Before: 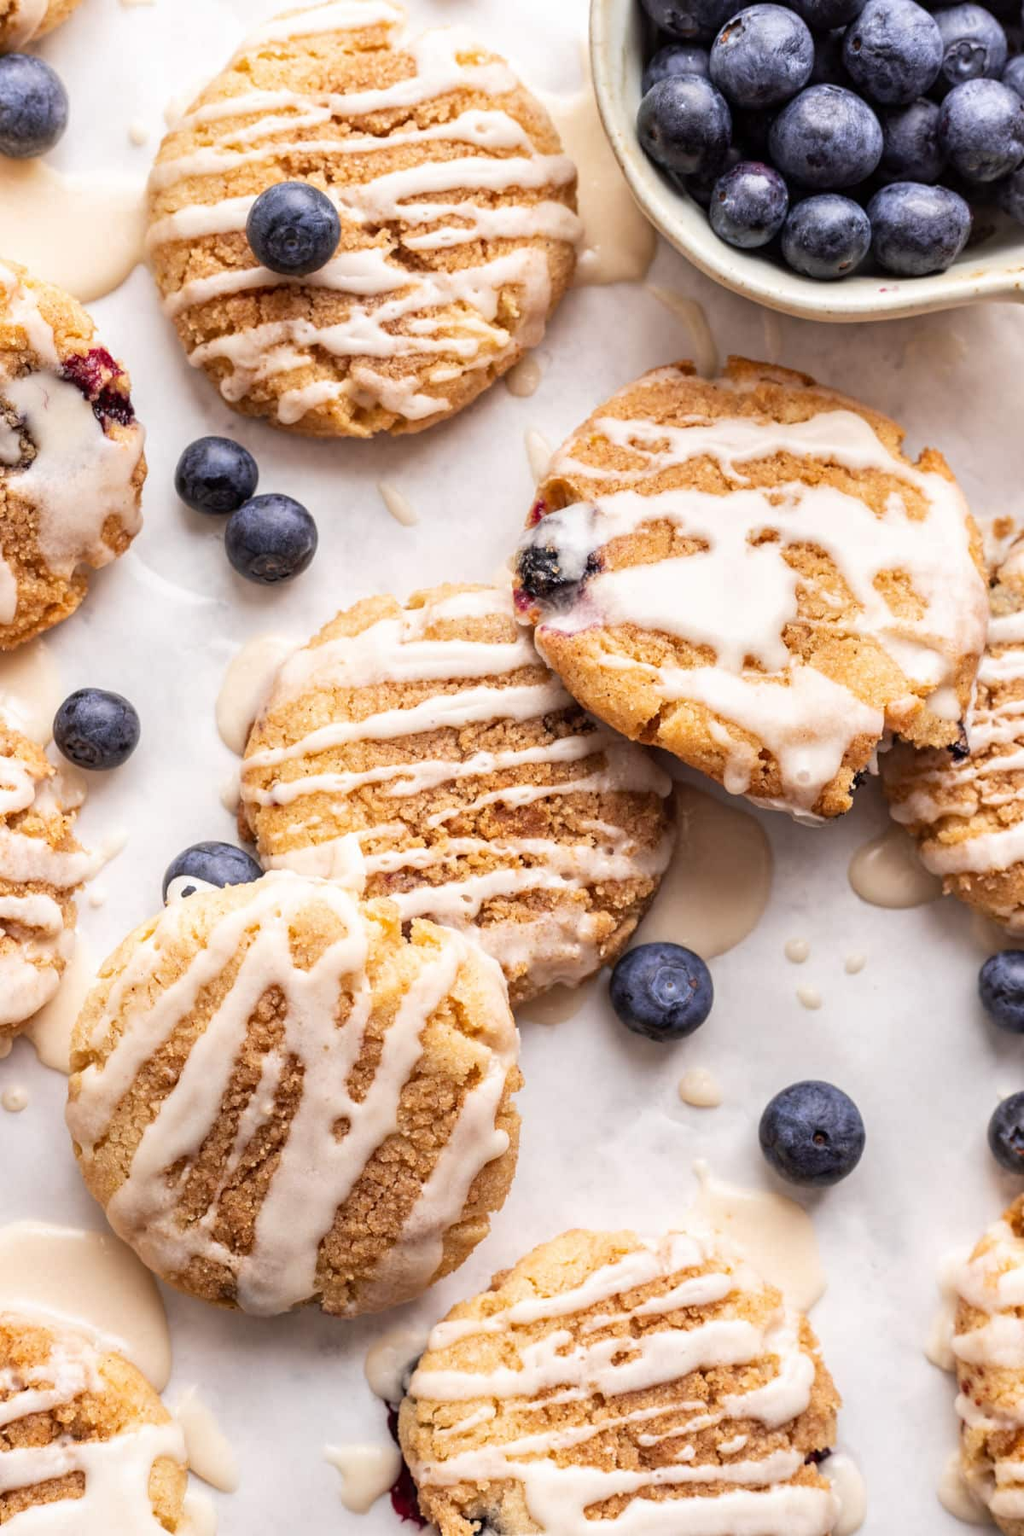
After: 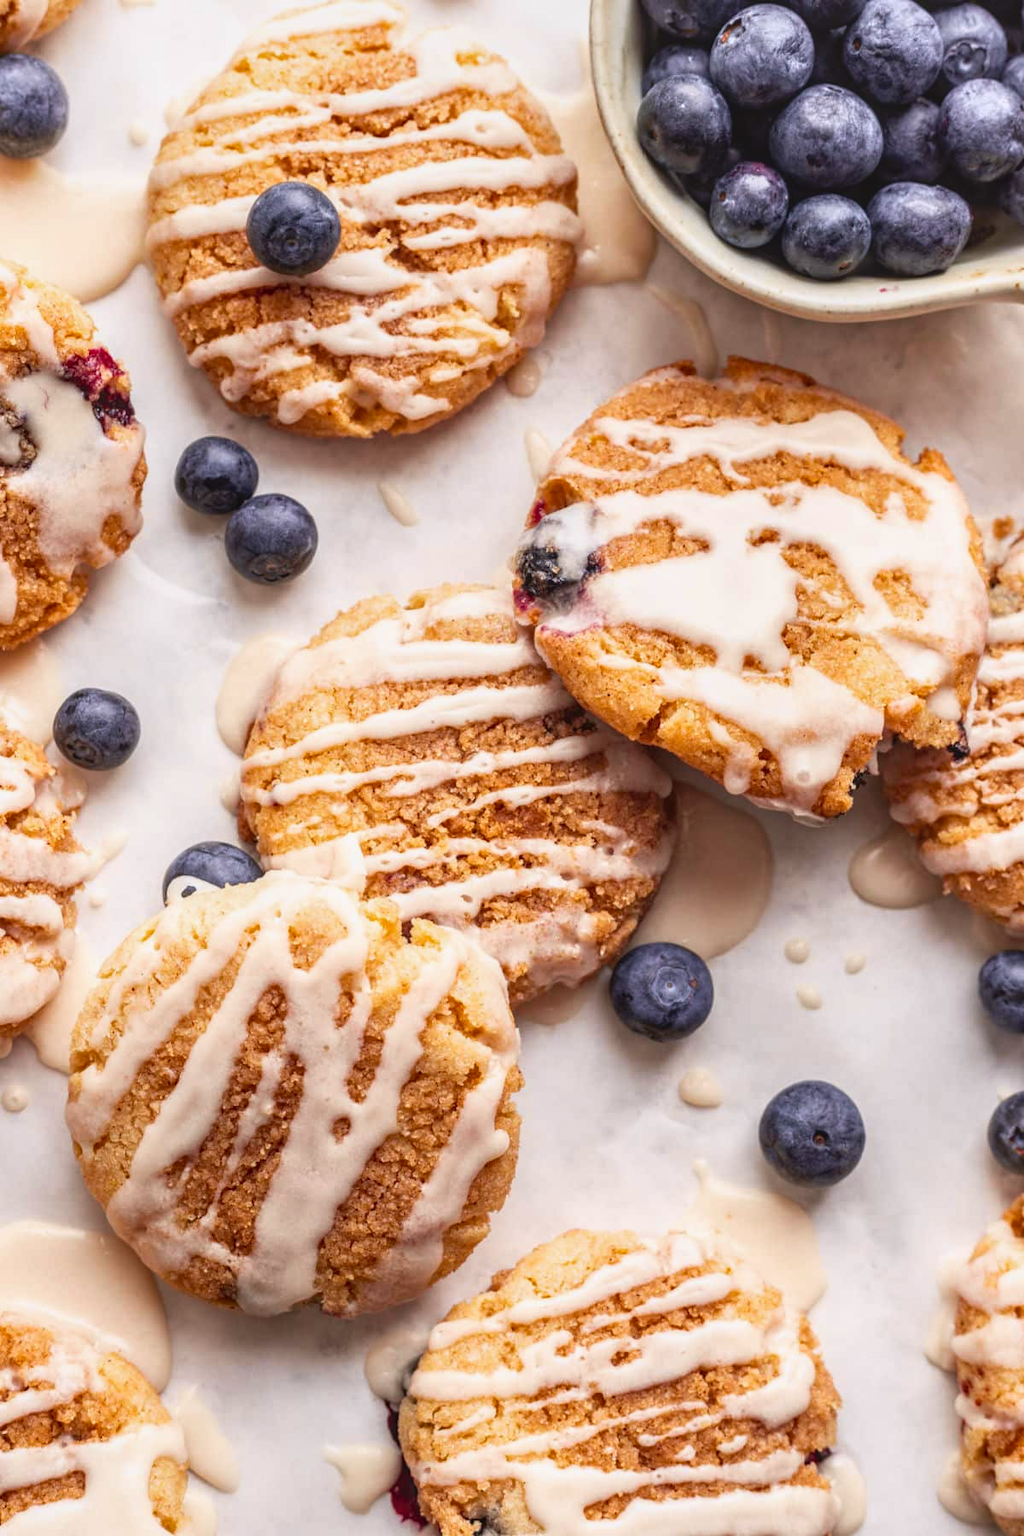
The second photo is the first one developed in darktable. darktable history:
local contrast: detail 130%
tone curve: curves: ch0 [(0, 0.024) (0.119, 0.146) (0.474, 0.464) (0.718, 0.721) (0.817, 0.839) (1, 0.998)]; ch1 [(0, 0) (0.377, 0.416) (0.439, 0.451) (0.477, 0.477) (0.501, 0.504) (0.538, 0.544) (0.58, 0.602) (0.664, 0.676) (0.783, 0.804) (1, 1)]; ch2 [(0, 0) (0.38, 0.405) (0.463, 0.456) (0.498, 0.497) (0.524, 0.535) (0.578, 0.576) (0.648, 0.665) (1, 1)], color space Lab, independent channels, preserve colors none
contrast brightness saturation: contrast -0.13
